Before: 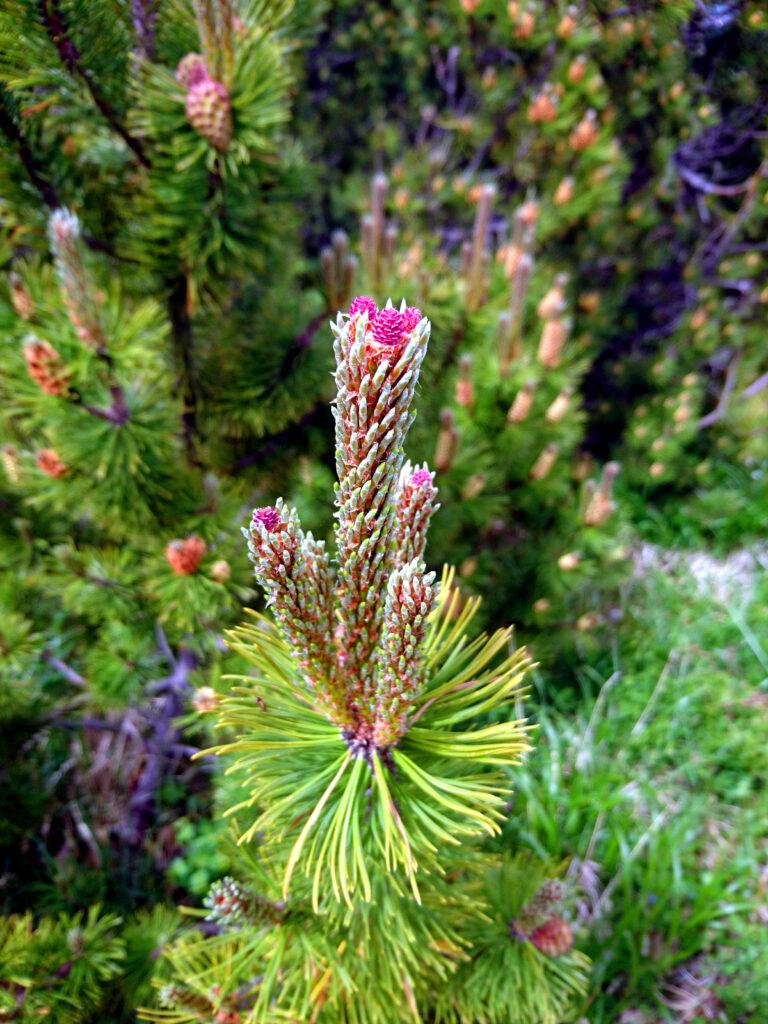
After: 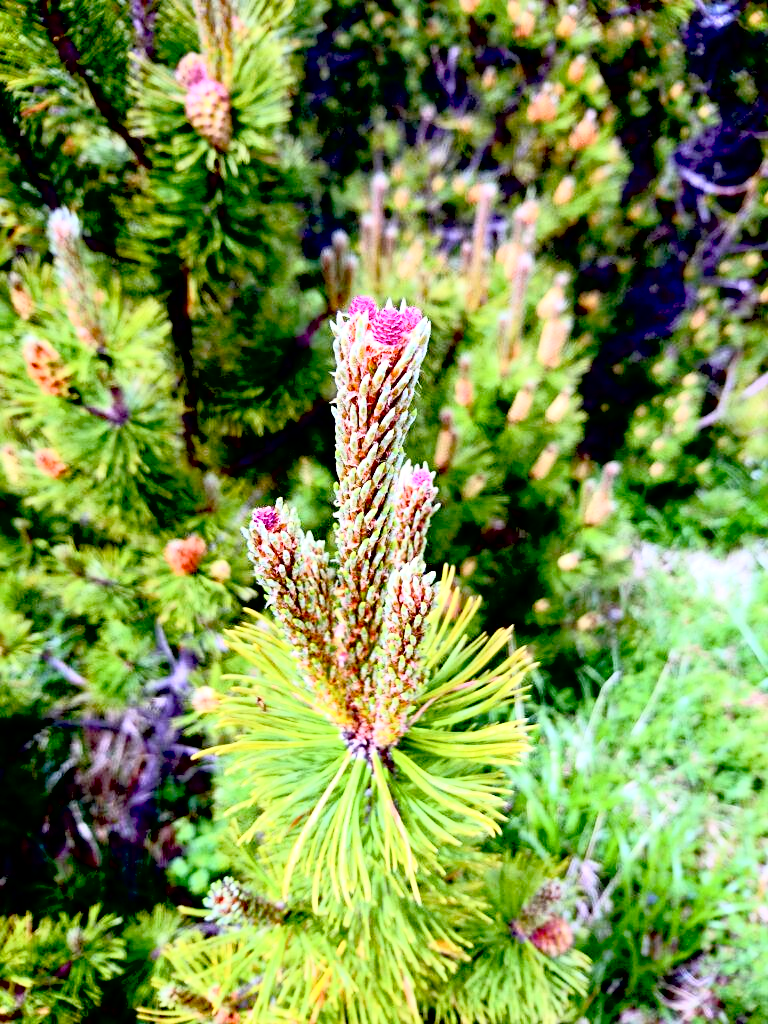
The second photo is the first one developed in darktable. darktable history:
sharpen: amount 0.204
exposure: black level correction 0.024, exposure 0.181 EV, compensate highlight preservation false
contrast brightness saturation: contrast 0.38, brightness 0.538
